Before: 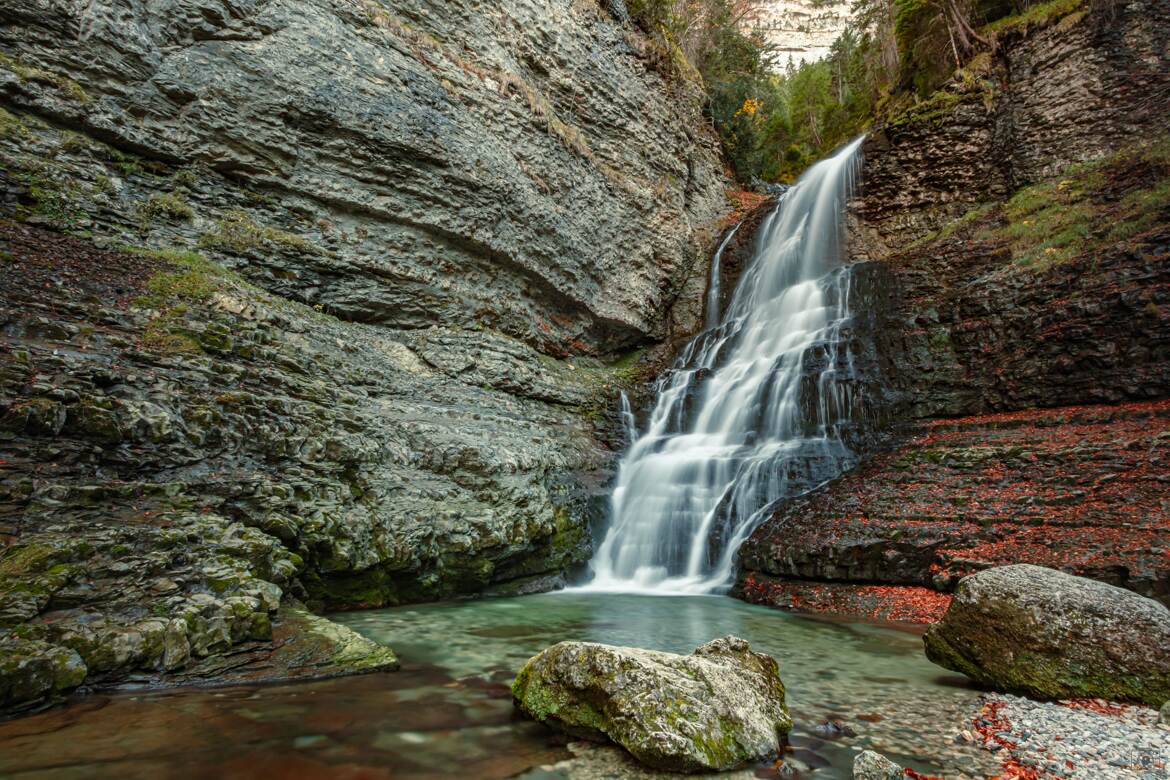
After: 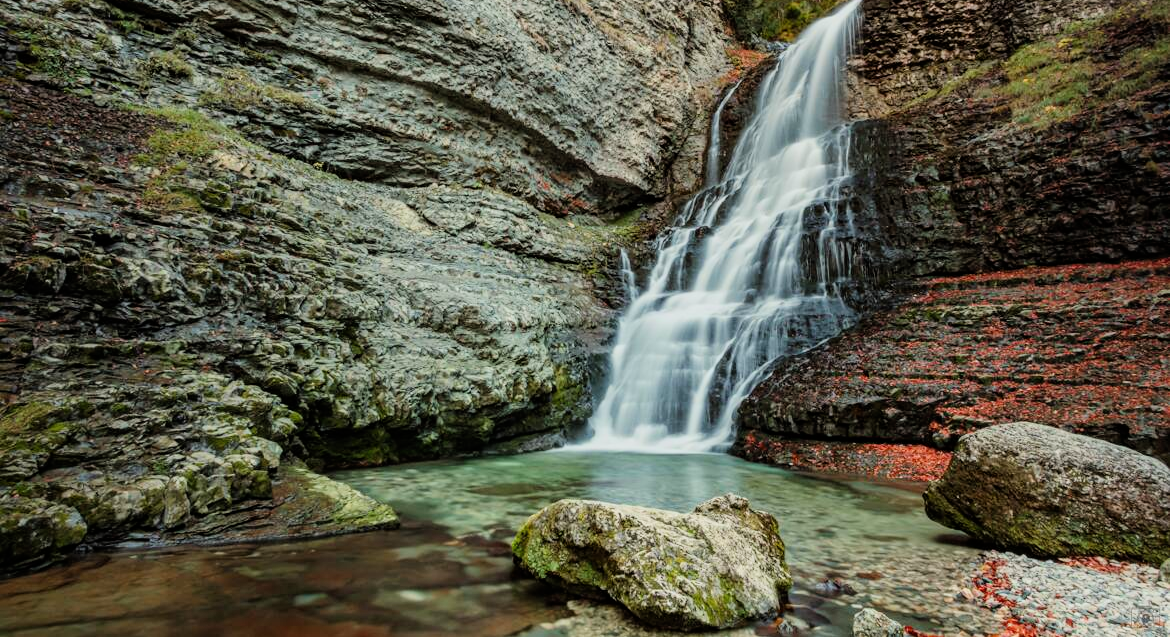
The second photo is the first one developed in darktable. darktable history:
exposure: black level correction 0, exposure 0.499 EV, compensate highlight preservation false
crop and rotate: top 18.217%
filmic rgb: black relative exposure -7.65 EV, white relative exposure 4.56 EV, hardness 3.61, contrast 1.061, color science v6 (2022)
